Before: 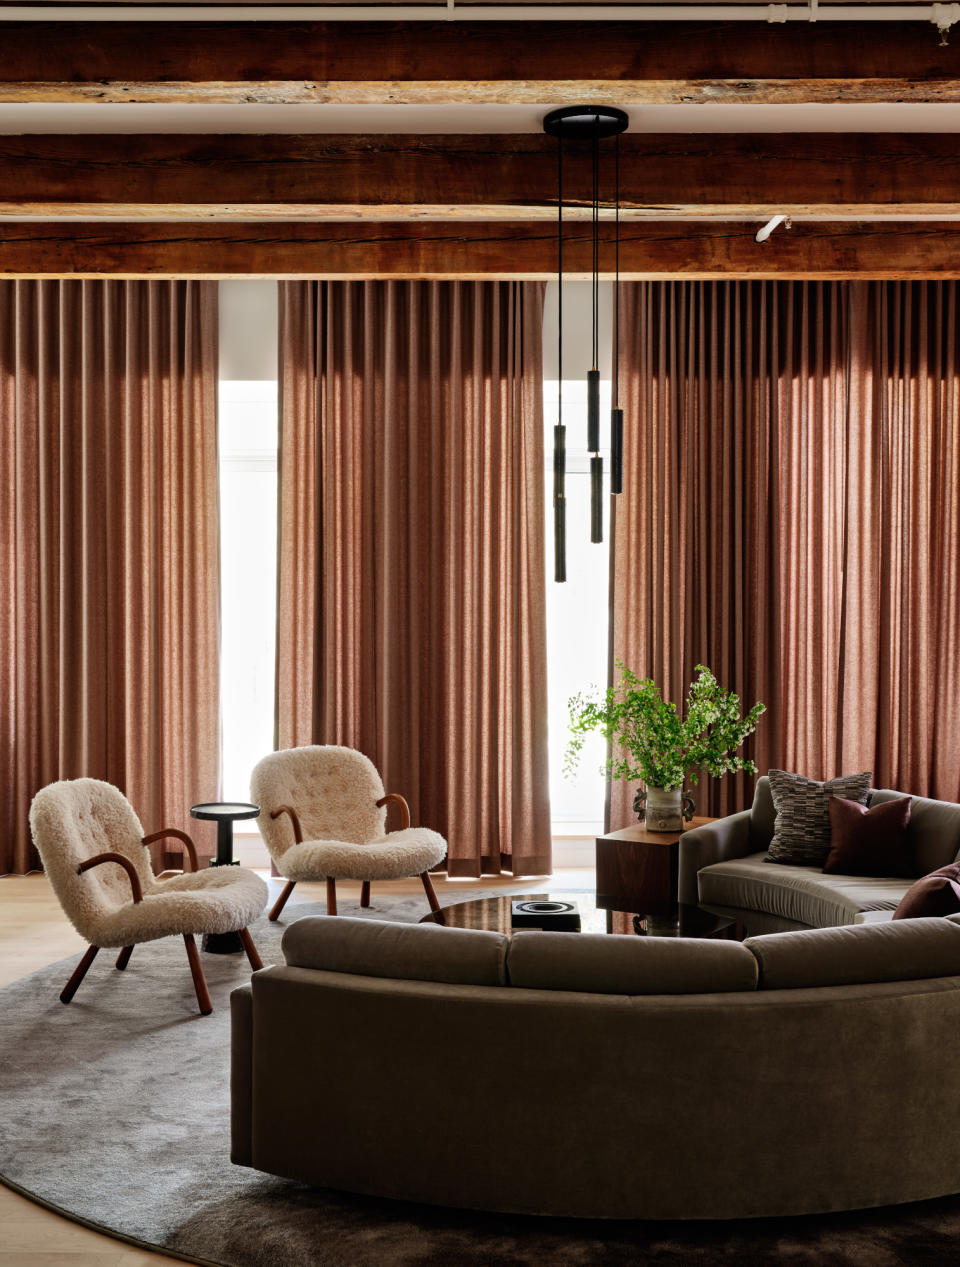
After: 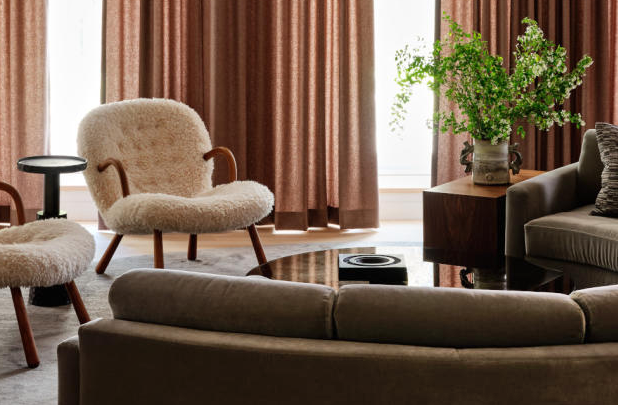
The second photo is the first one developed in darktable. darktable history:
shadows and highlights: soften with gaussian
crop: left 18.091%, top 51.13%, right 17.525%, bottom 16.85%
